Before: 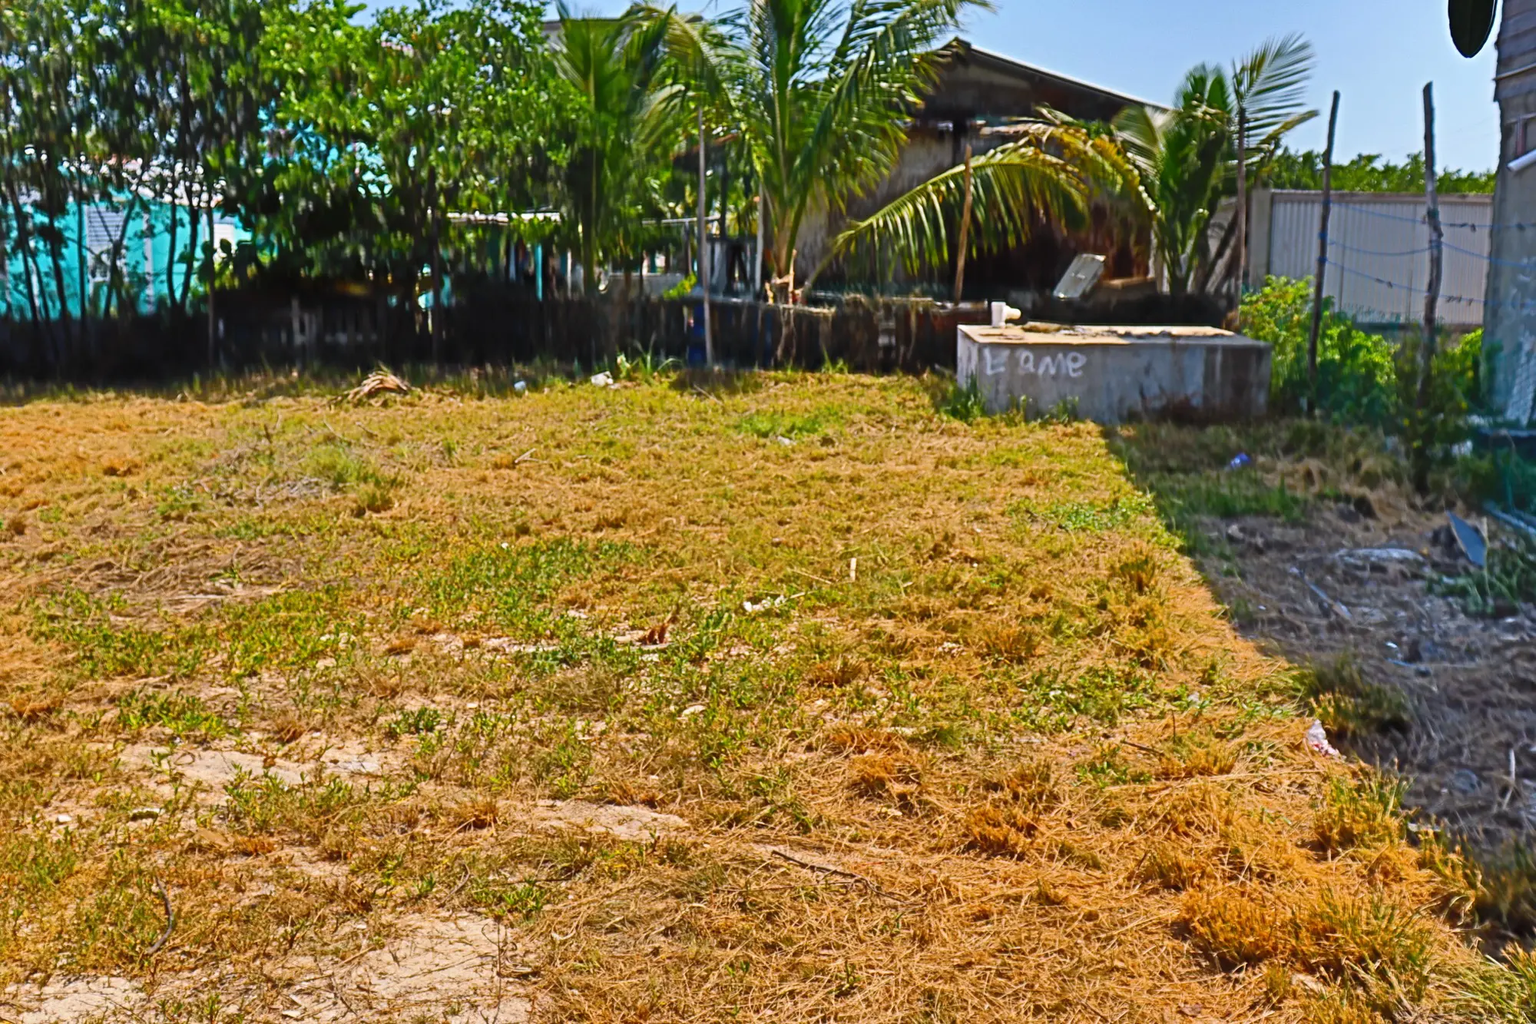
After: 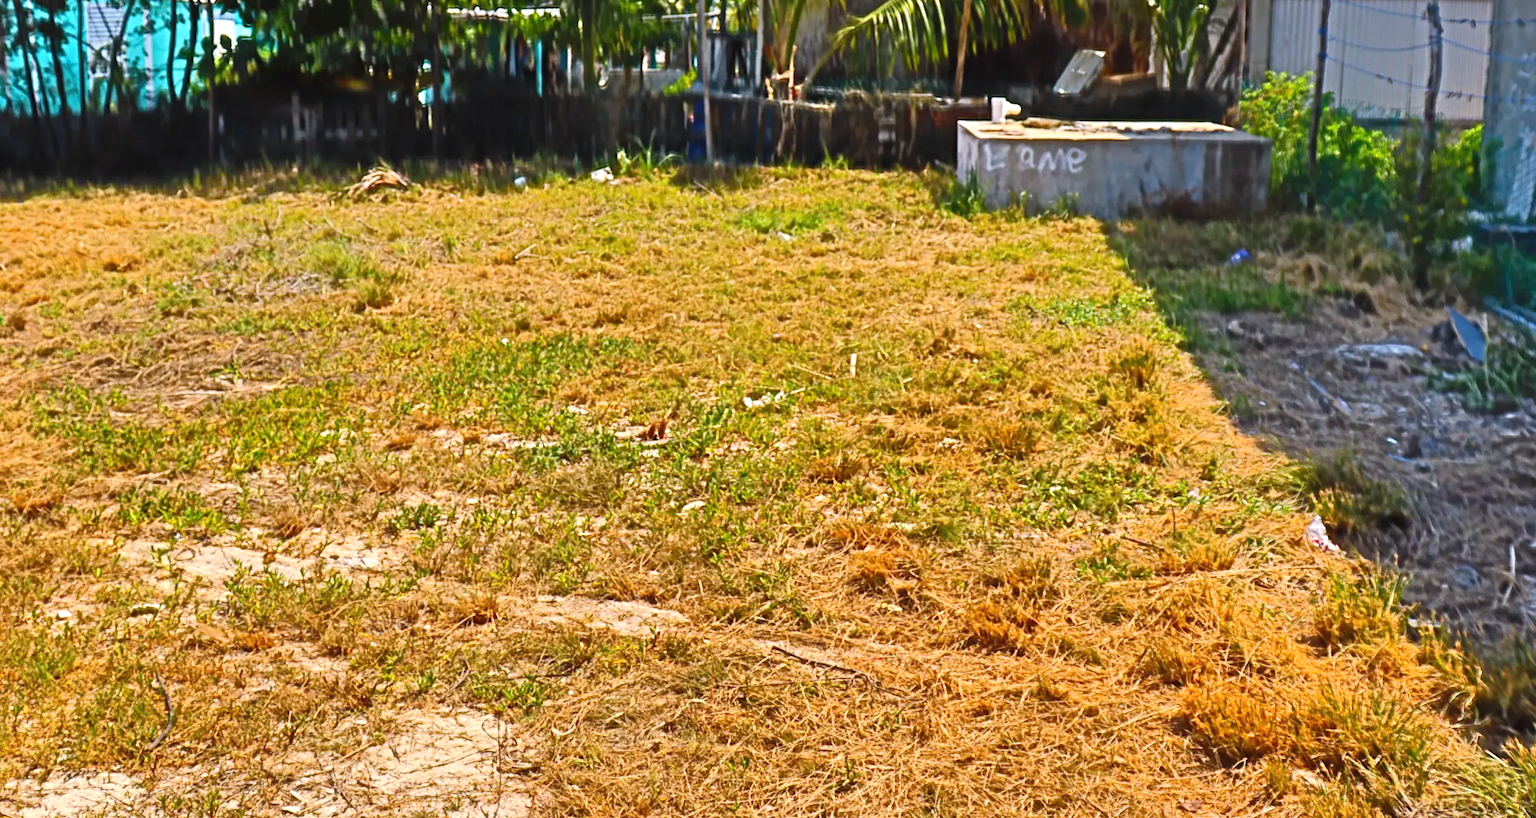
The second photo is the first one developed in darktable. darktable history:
crop and rotate: top 19.998%
exposure: exposure 0.4 EV, compensate highlight preservation false
